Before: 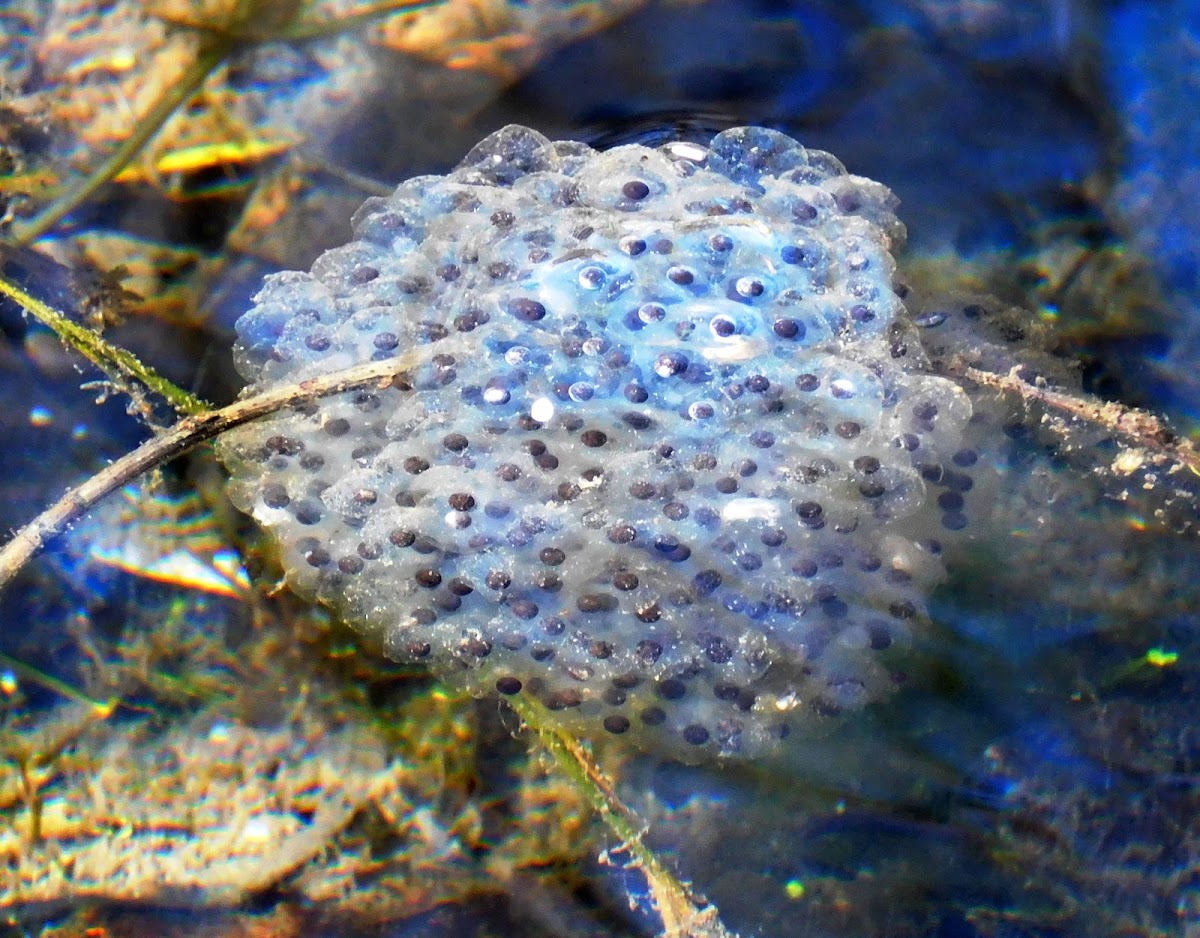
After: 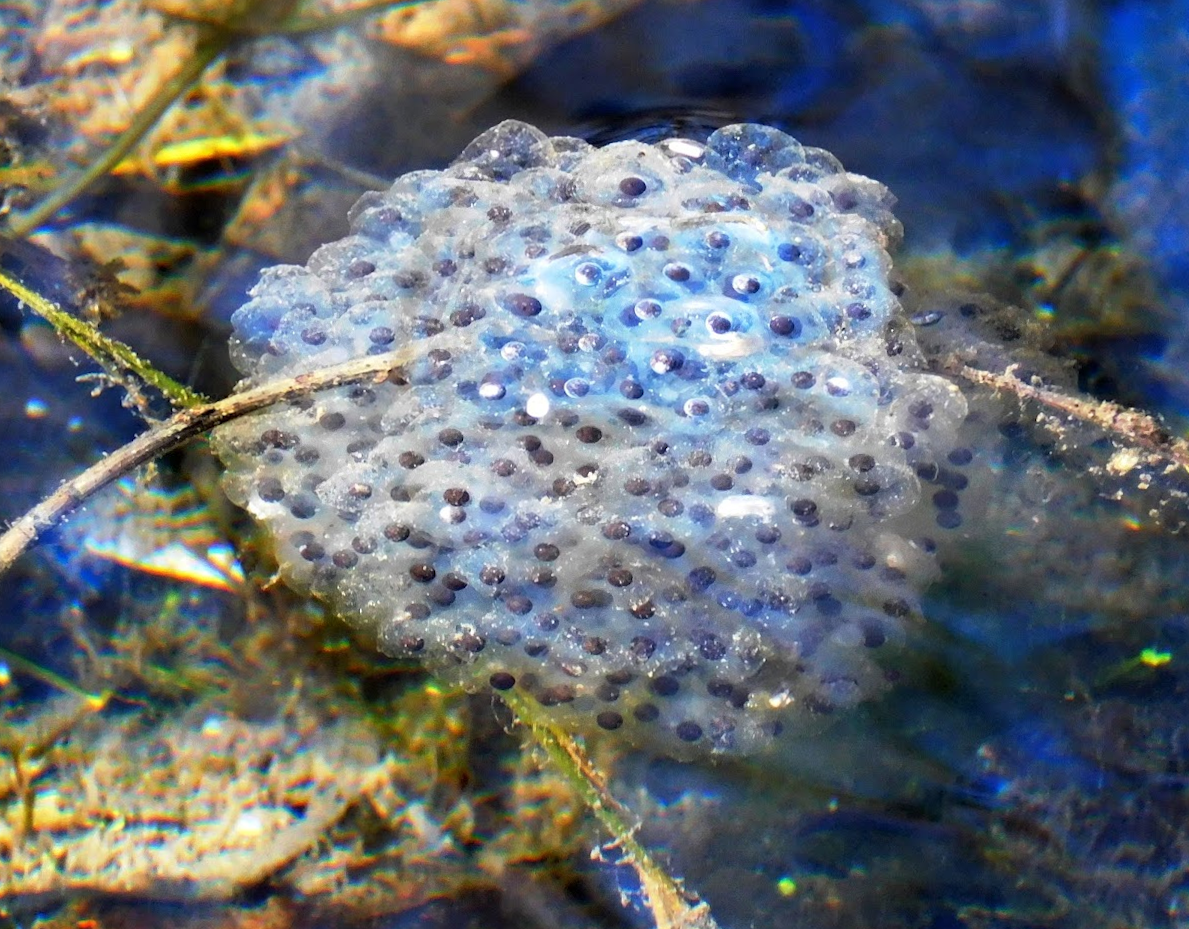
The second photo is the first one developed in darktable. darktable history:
crop and rotate: angle -0.414°
